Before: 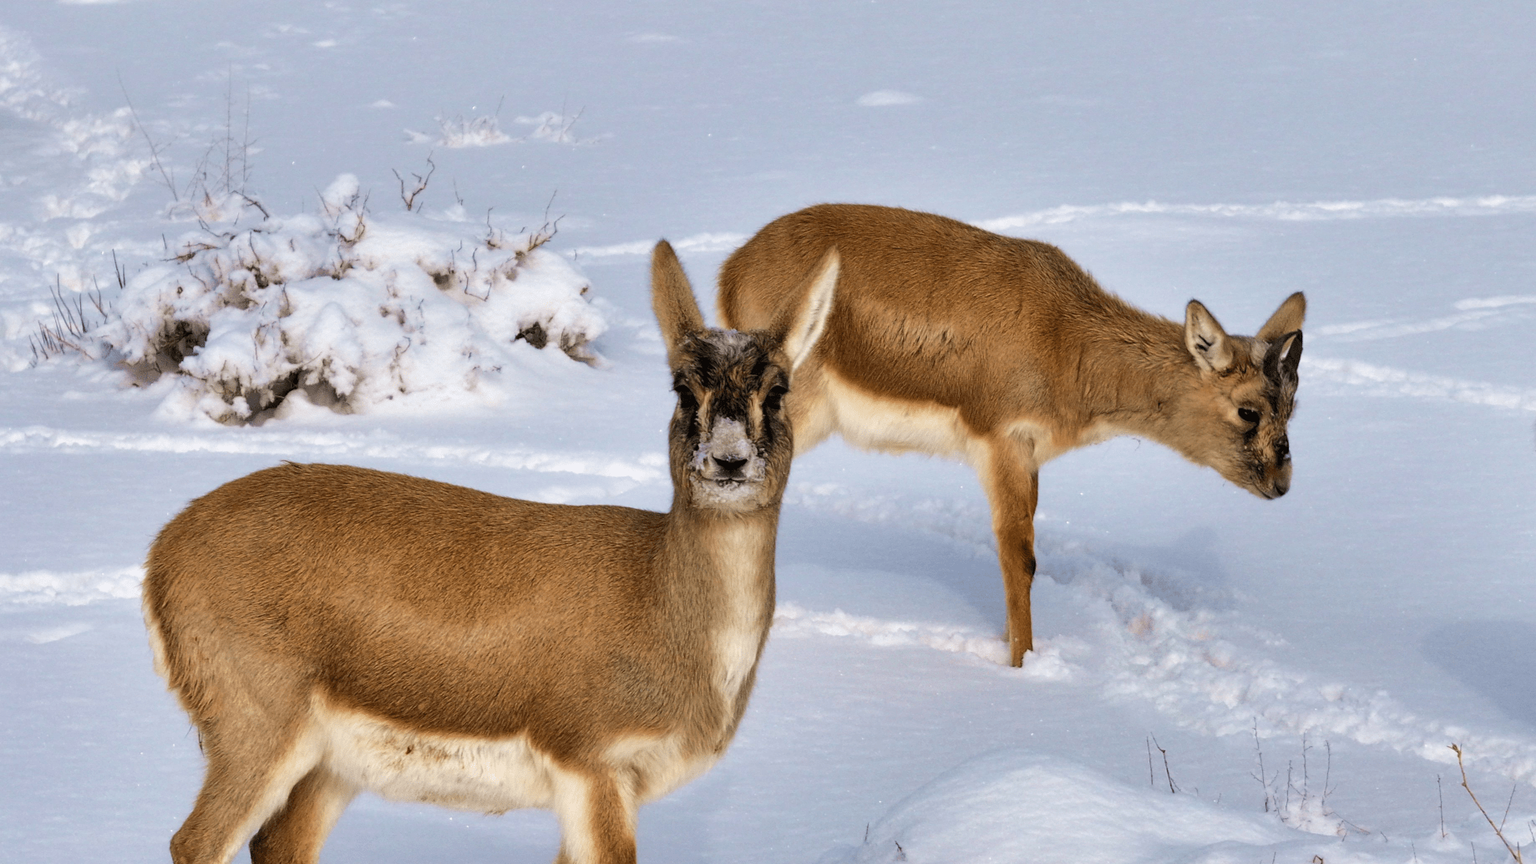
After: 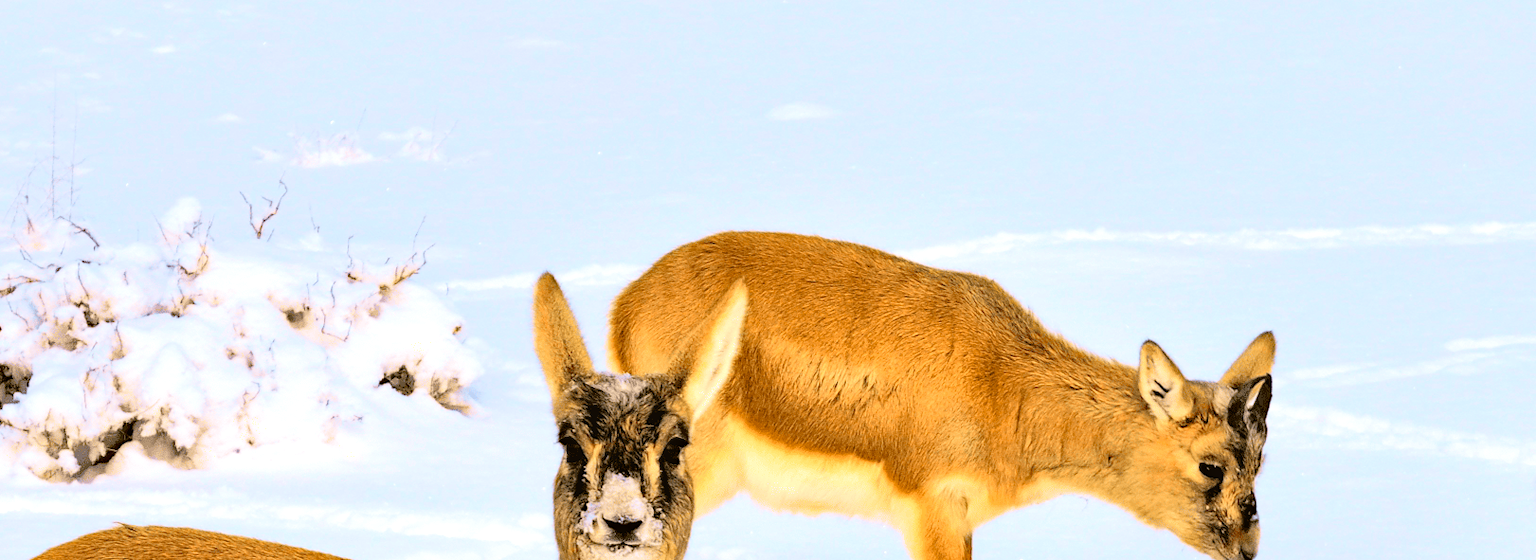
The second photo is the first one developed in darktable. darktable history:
haze removal: compatibility mode true, adaptive false
tone curve: curves: ch0 [(0, 0.013) (0.129, 0.1) (0.291, 0.375) (0.46, 0.576) (0.667, 0.78) (0.851, 0.903) (0.997, 0.951)]; ch1 [(0, 0) (0.353, 0.344) (0.45, 0.46) (0.498, 0.495) (0.528, 0.531) (0.563, 0.566) (0.592, 0.609) (0.657, 0.672) (1, 1)]; ch2 [(0, 0) (0.333, 0.346) (0.375, 0.375) (0.427, 0.44) (0.5, 0.501) (0.505, 0.505) (0.544, 0.573) (0.576, 0.615) (0.612, 0.644) (0.66, 0.715) (1, 1)], color space Lab, independent channels, preserve colors none
crop and rotate: left 11.812%, bottom 42.776%
exposure: black level correction 0, exposure 0.9 EV, compensate highlight preservation false
contrast brightness saturation: saturation 0.18
